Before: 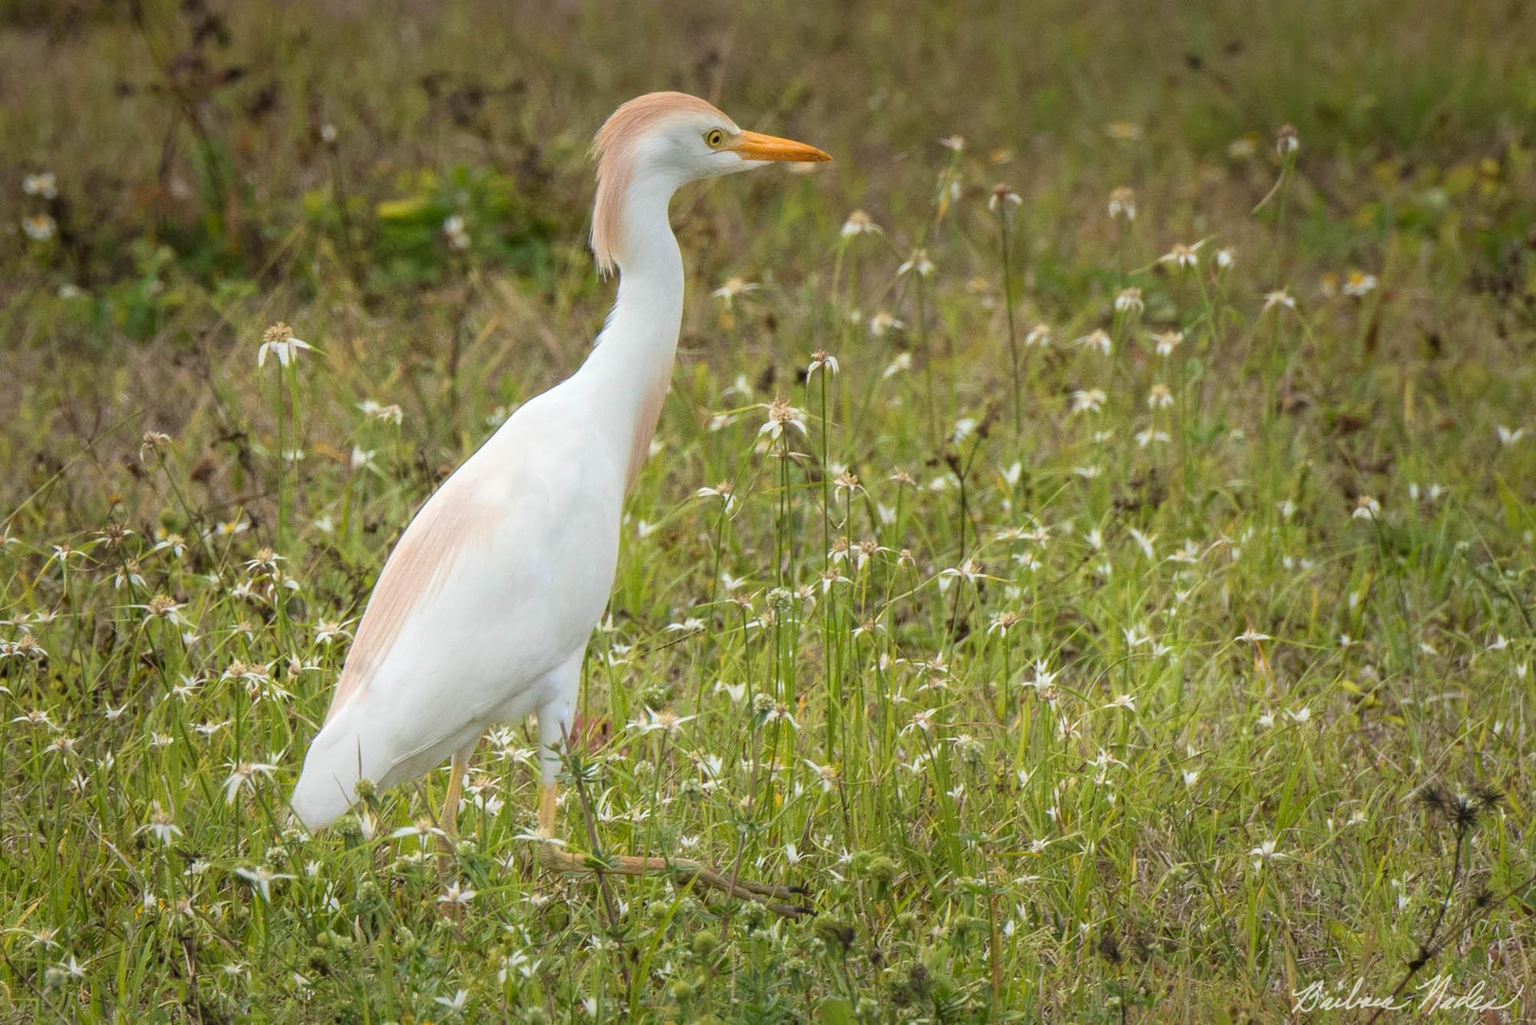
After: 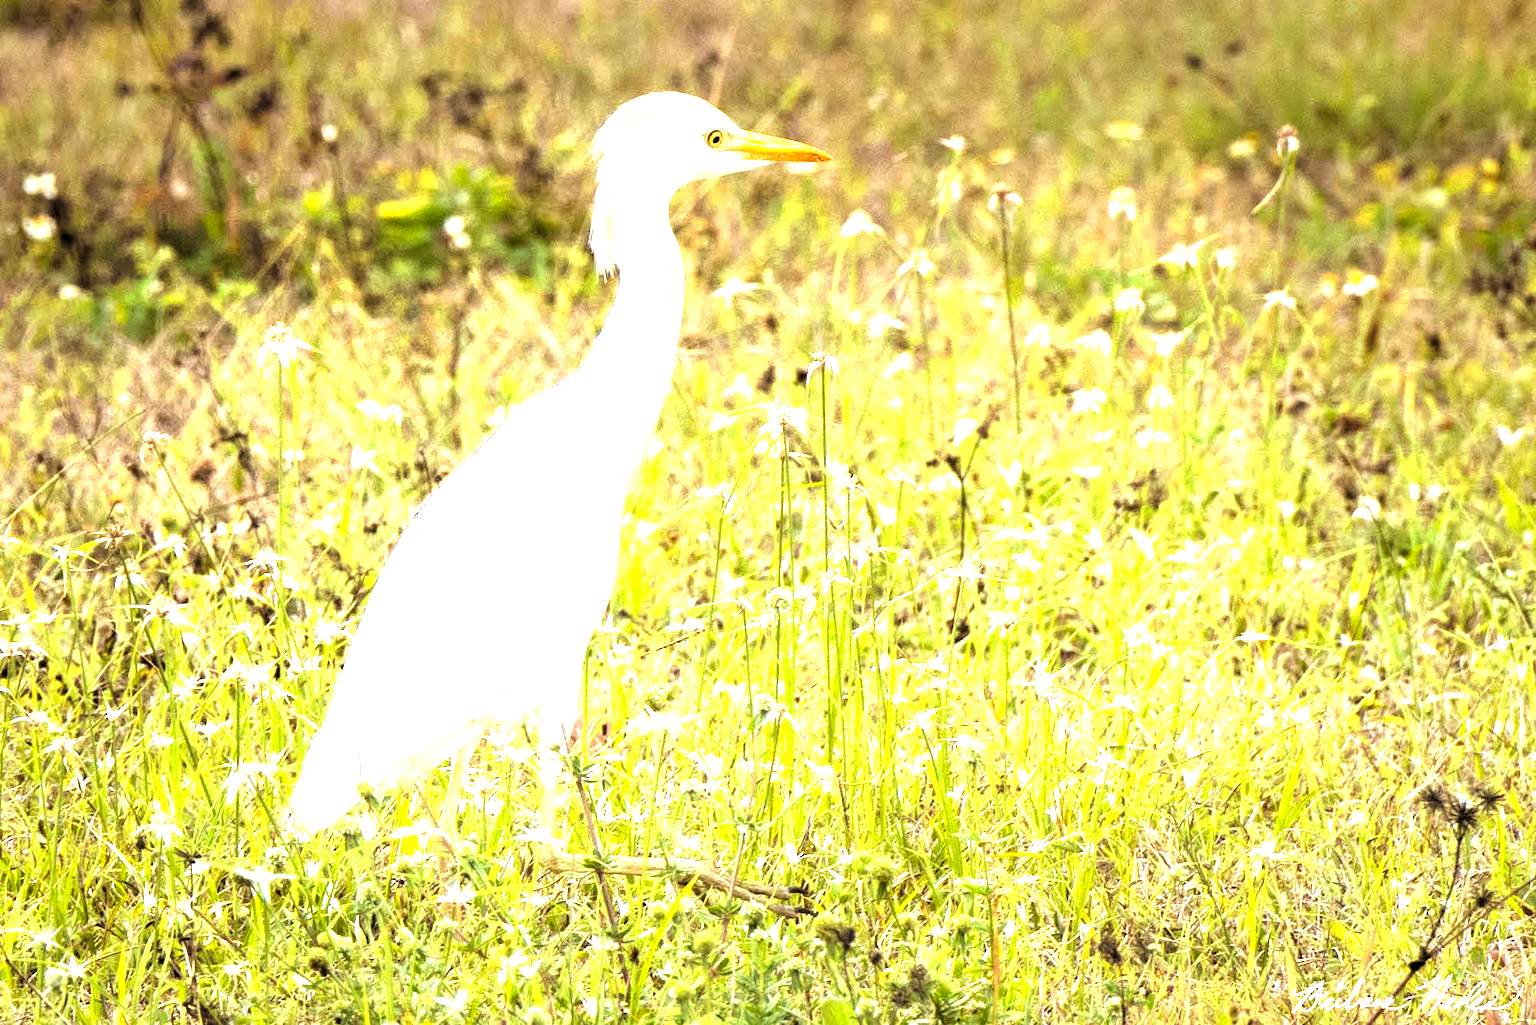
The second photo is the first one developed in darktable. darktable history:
rgb levels: mode RGB, independent channels, levels [[0, 0.5, 1], [0, 0.521, 1], [0, 0.536, 1]]
levels: levels [0.182, 0.542, 0.902]
exposure: black level correction 0, exposure 1.9 EV, compensate highlight preservation false
